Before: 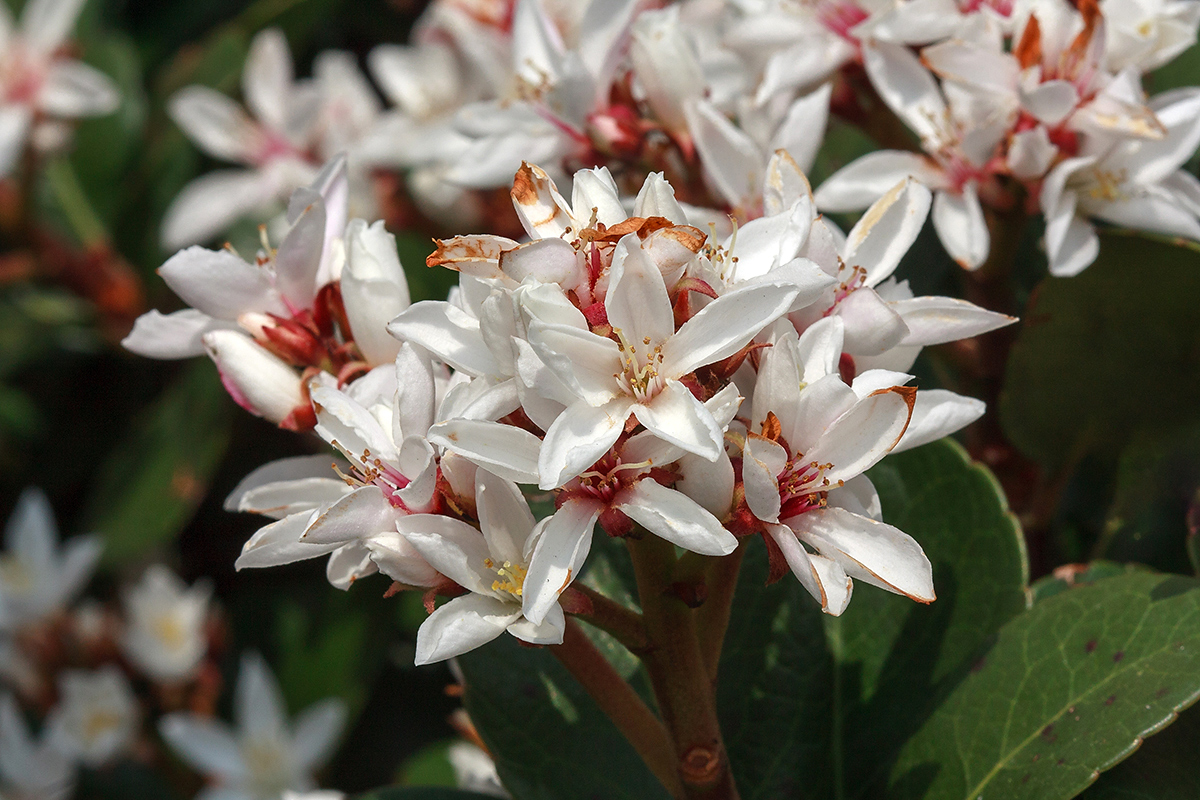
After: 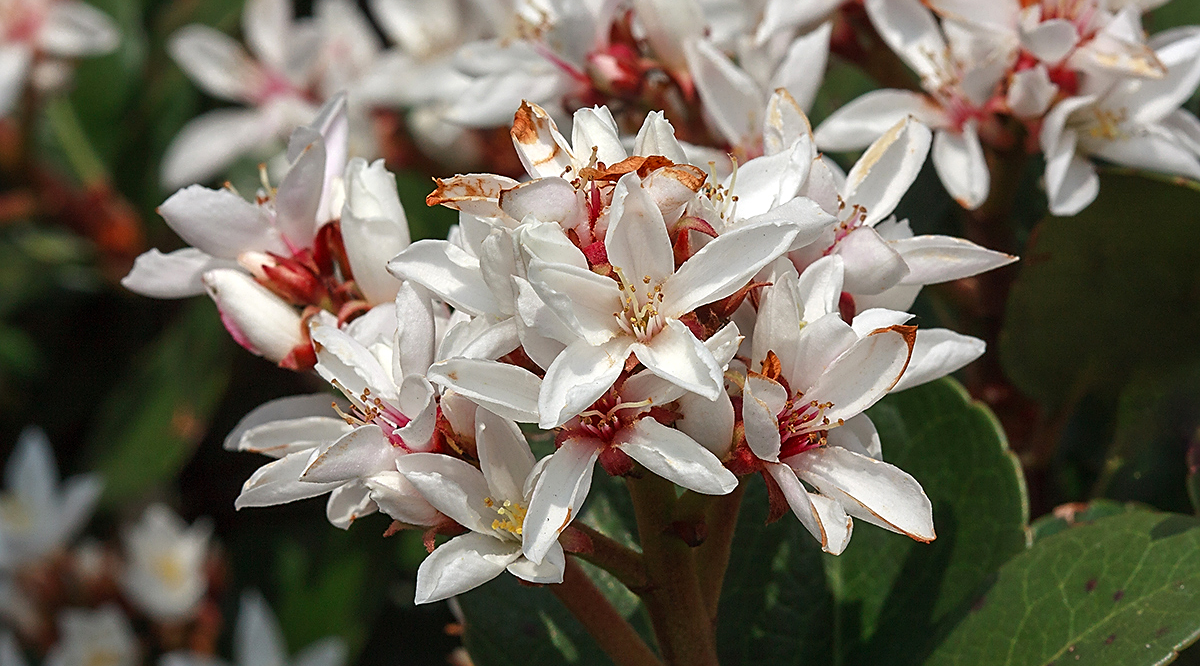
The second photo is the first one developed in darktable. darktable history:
crop: top 7.625%, bottom 8.027%
vibrance: on, module defaults
sharpen: on, module defaults
